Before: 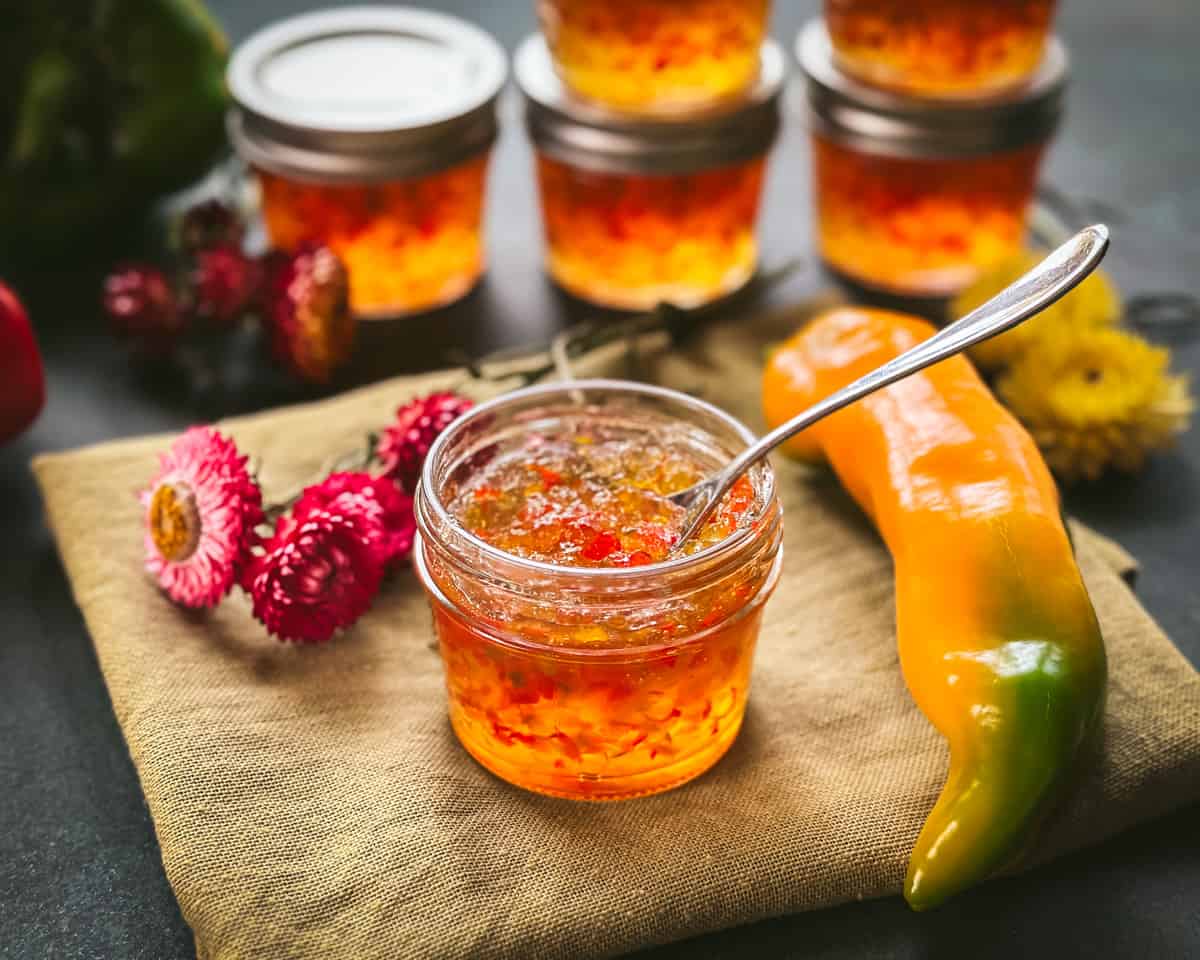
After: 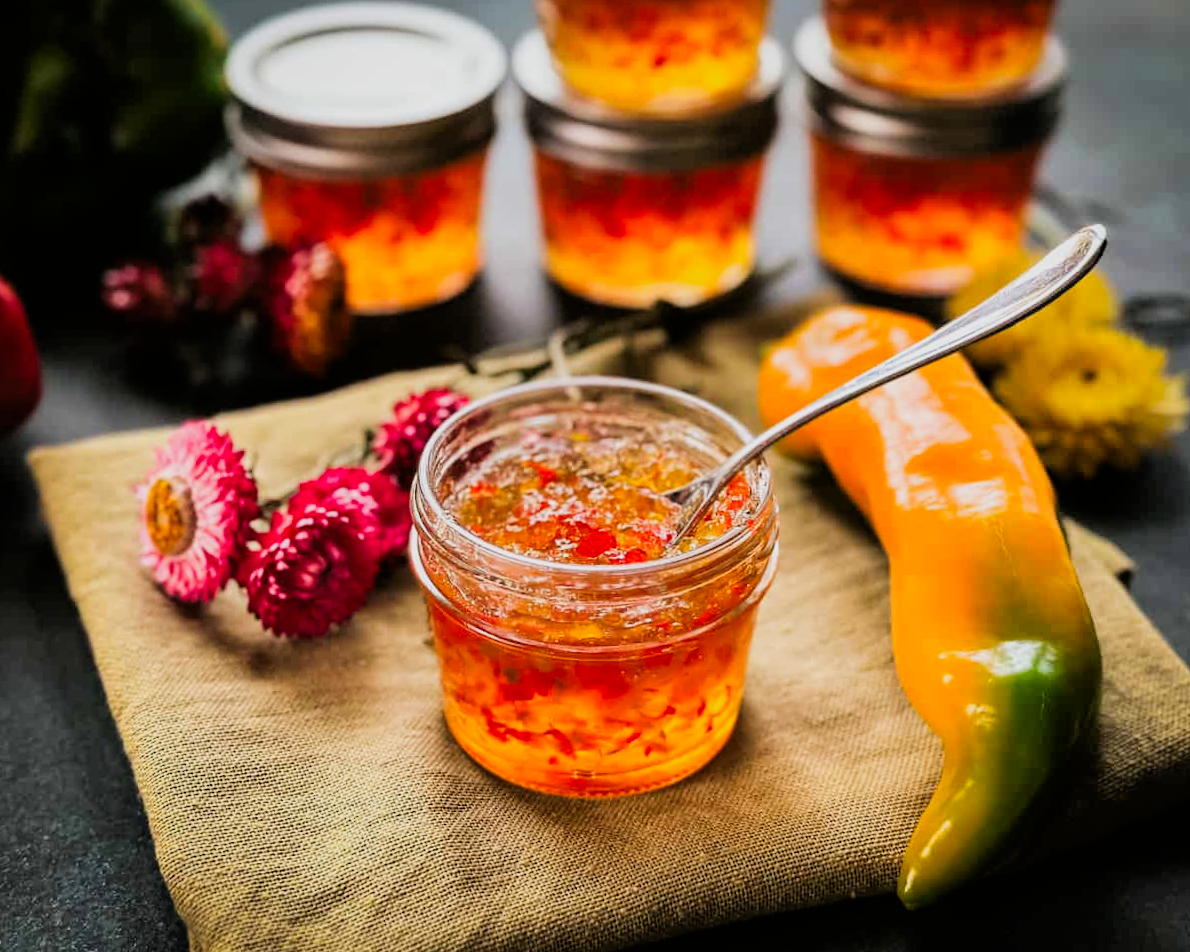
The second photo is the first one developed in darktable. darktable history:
filmic rgb: black relative exposure -5.12 EV, white relative exposure 3.56 EV, hardness 3.19, contrast 1.191, highlights saturation mix -49.21%
crop and rotate: angle -0.36°
contrast brightness saturation: contrast 0.037, saturation 0.158
